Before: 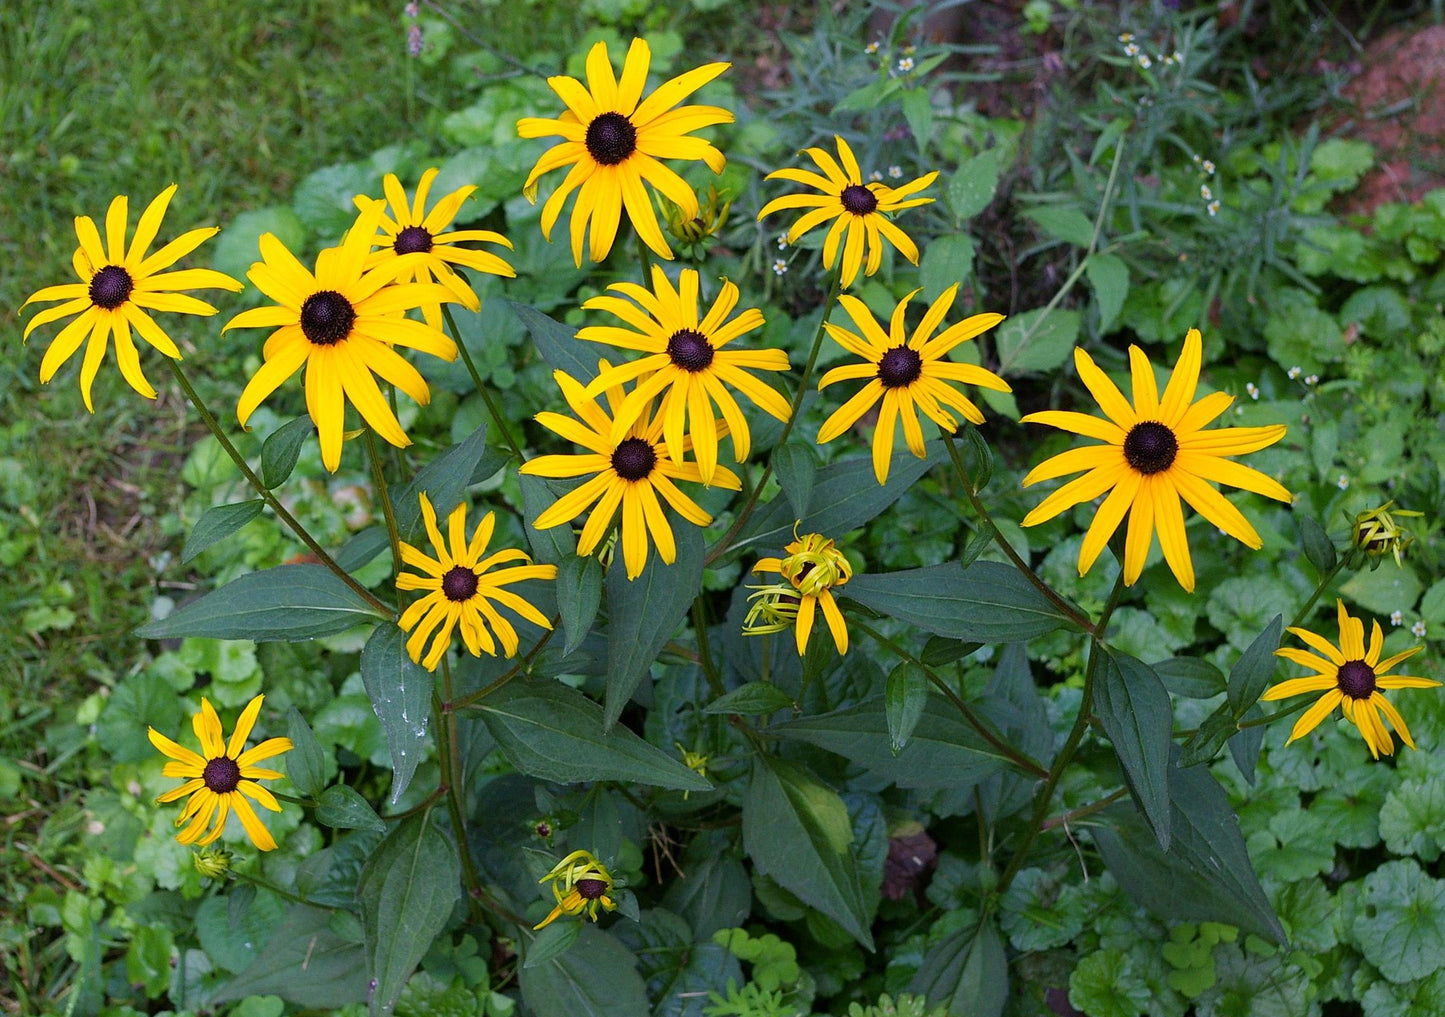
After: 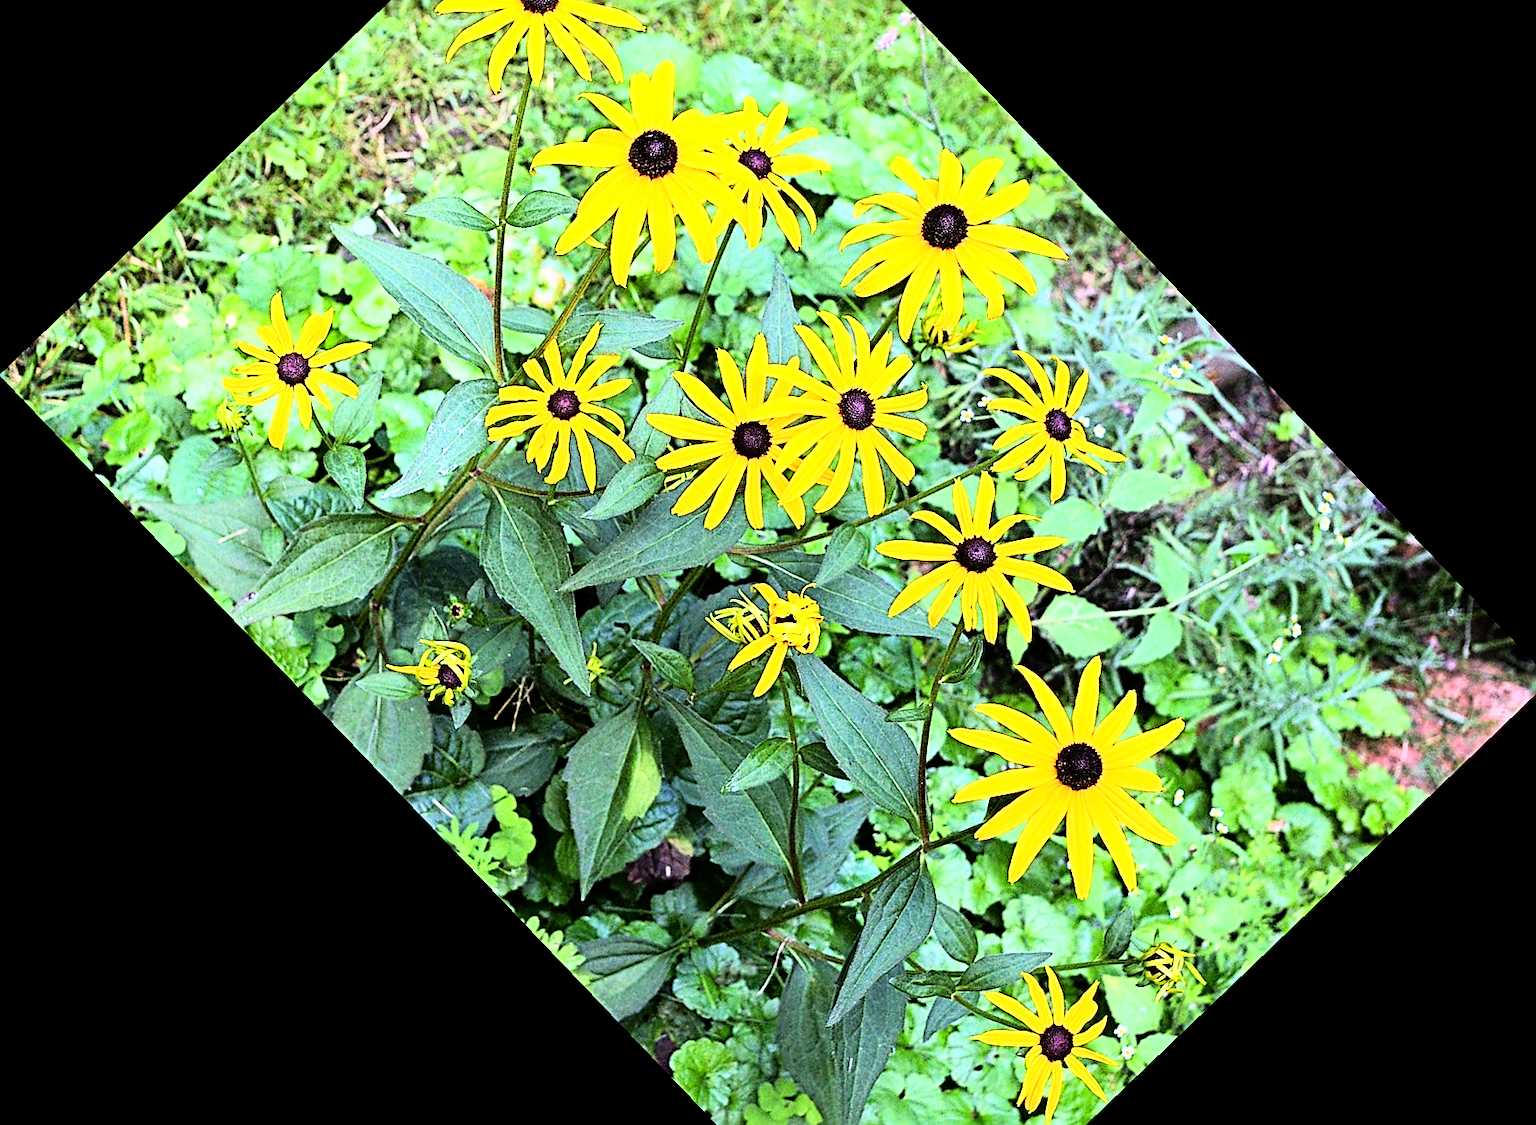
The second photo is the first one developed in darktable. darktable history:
tone equalizer: -7 EV 0.13 EV, smoothing diameter 25%, edges refinement/feathering 10, preserve details guided filter
sharpen: radius 2.817, amount 0.715
exposure: black level correction 0.001, exposure 0.955 EV, compensate exposure bias true, compensate highlight preservation false
crop and rotate: angle -46.26°, top 16.234%, right 0.912%, bottom 11.704%
rgb curve: curves: ch0 [(0, 0) (0.21, 0.15) (0.24, 0.21) (0.5, 0.75) (0.75, 0.96) (0.89, 0.99) (1, 1)]; ch1 [(0, 0.02) (0.21, 0.13) (0.25, 0.2) (0.5, 0.67) (0.75, 0.9) (0.89, 0.97) (1, 1)]; ch2 [(0, 0.02) (0.21, 0.13) (0.25, 0.2) (0.5, 0.67) (0.75, 0.9) (0.89, 0.97) (1, 1)], compensate middle gray true
